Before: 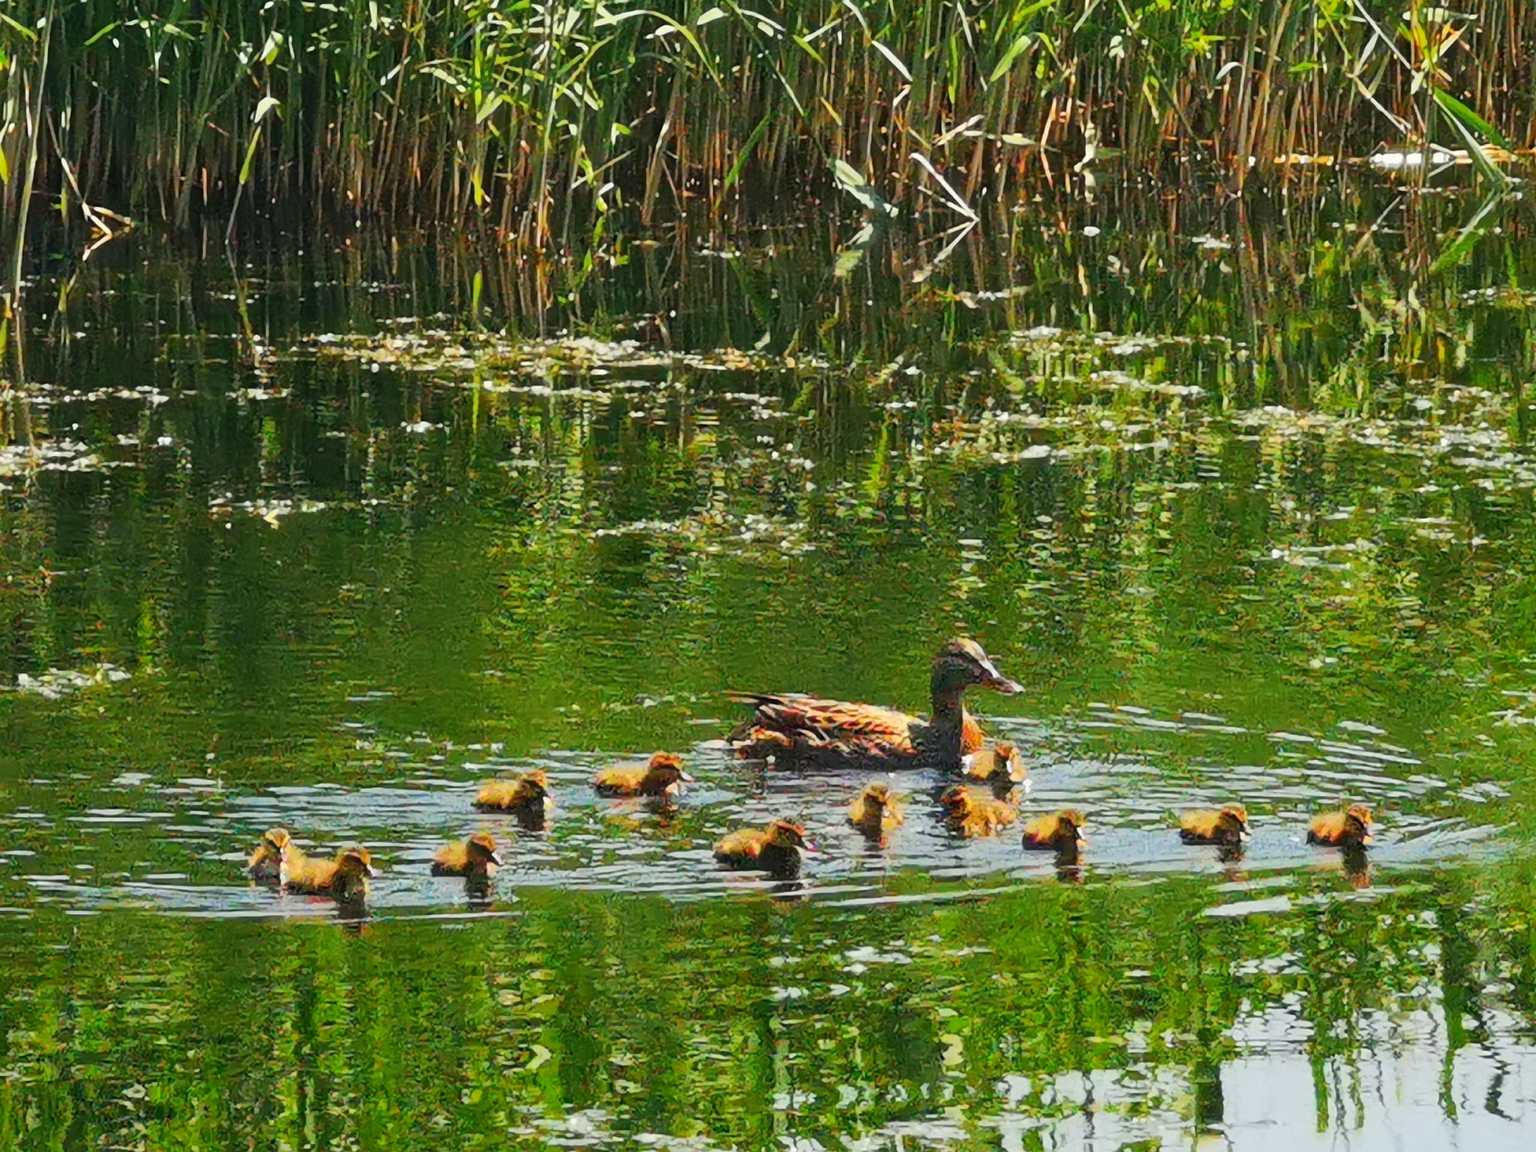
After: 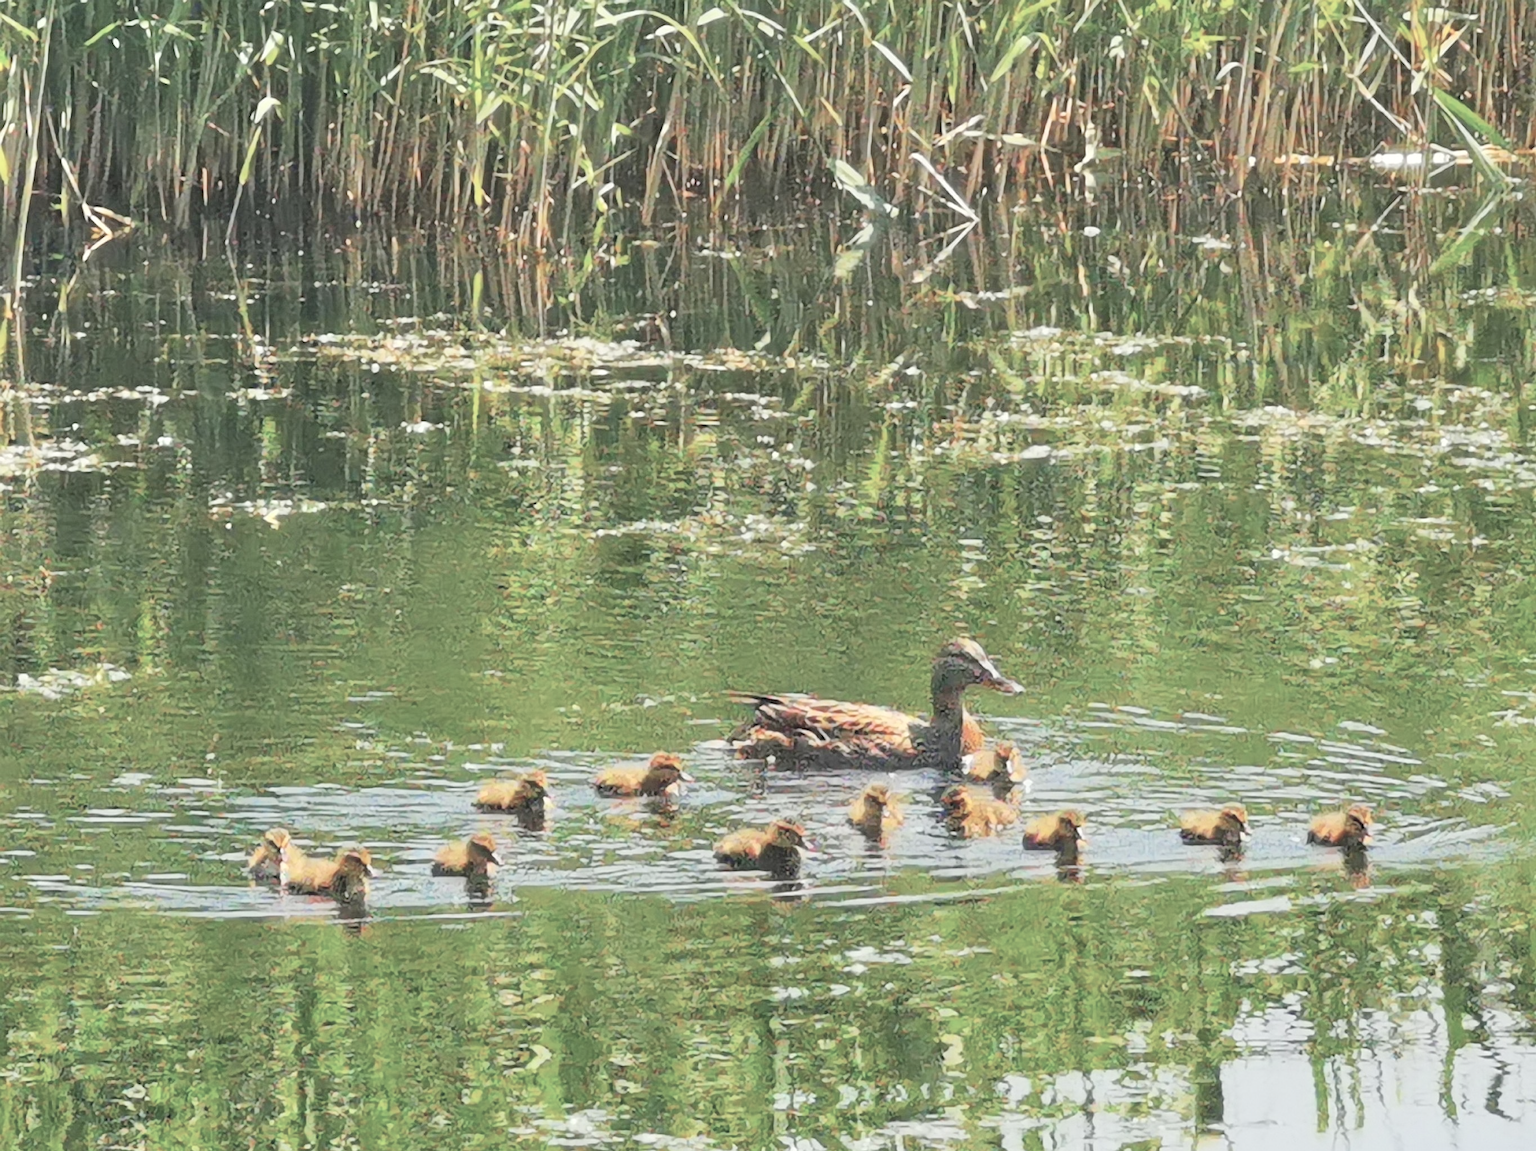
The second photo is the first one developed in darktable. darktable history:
tone equalizer: -7 EV 0.145 EV, -6 EV 0.626 EV, -5 EV 1.13 EV, -4 EV 1.32 EV, -3 EV 1.14 EV, -2 EV 0.6 EV, -1 EV 0.162 EV, smoothing diameter 24.9%, edges refinement/feathering 9.94, preserve details guided filter
contrast brightness saturation: brightness 0.189, saturation -0.49
